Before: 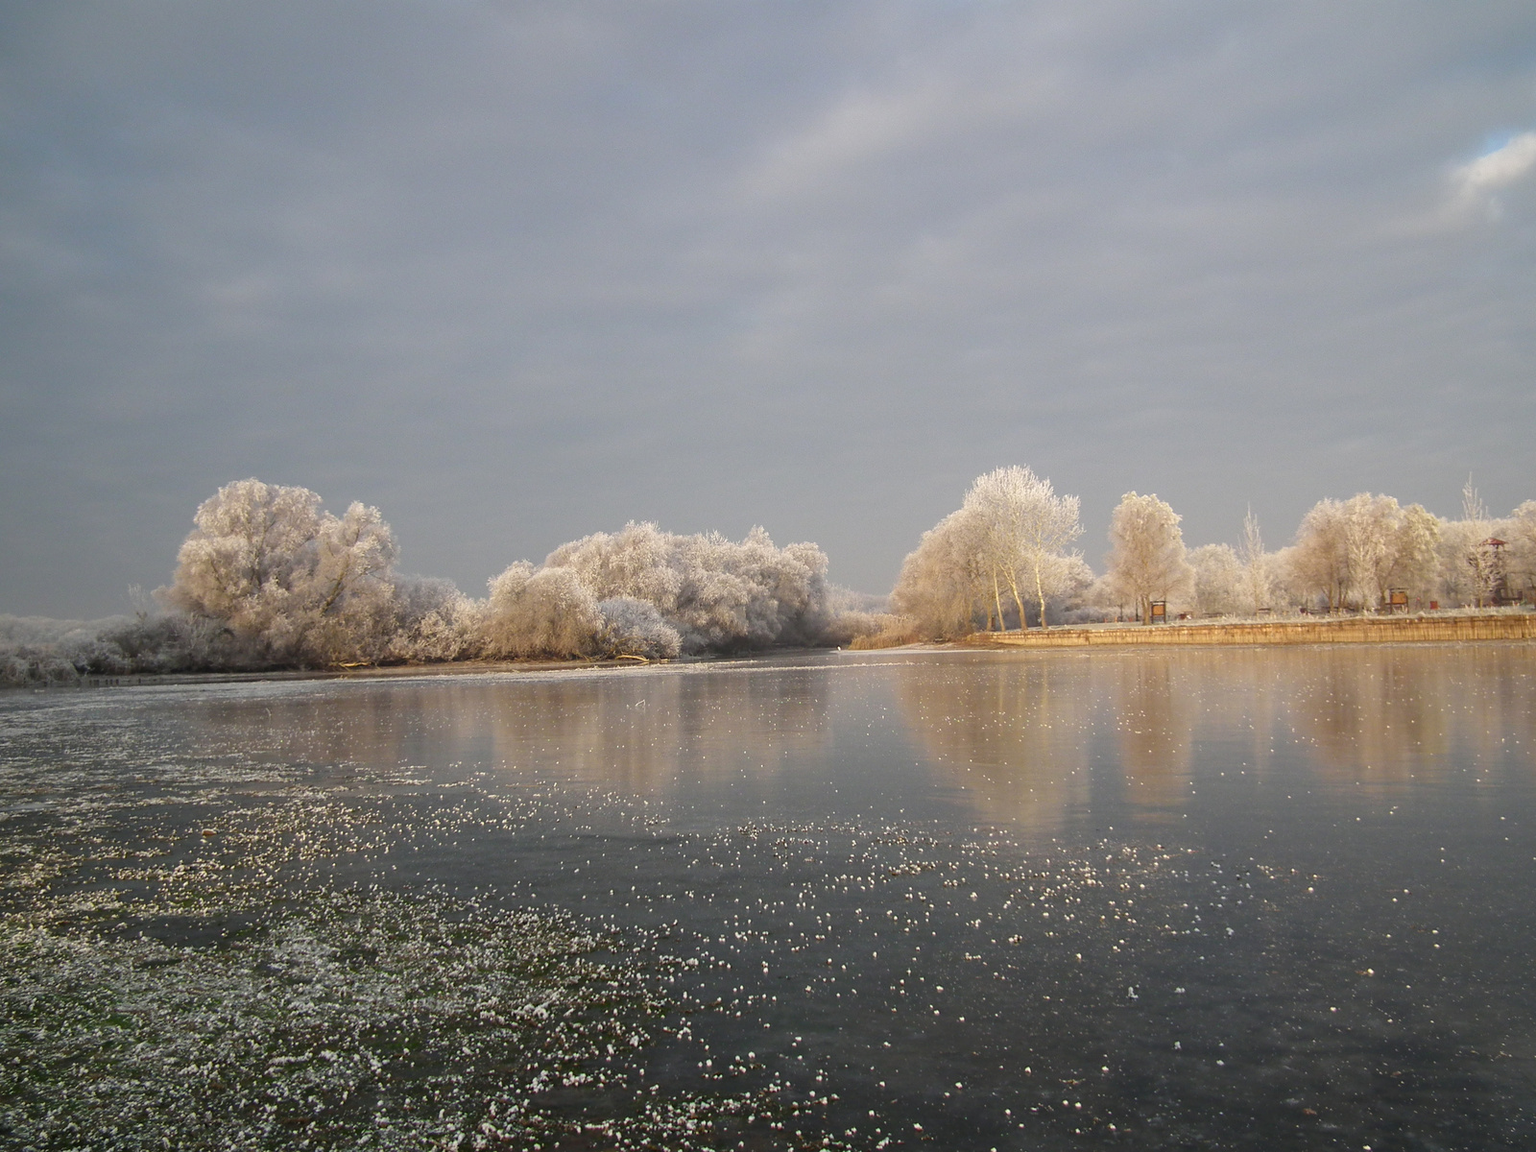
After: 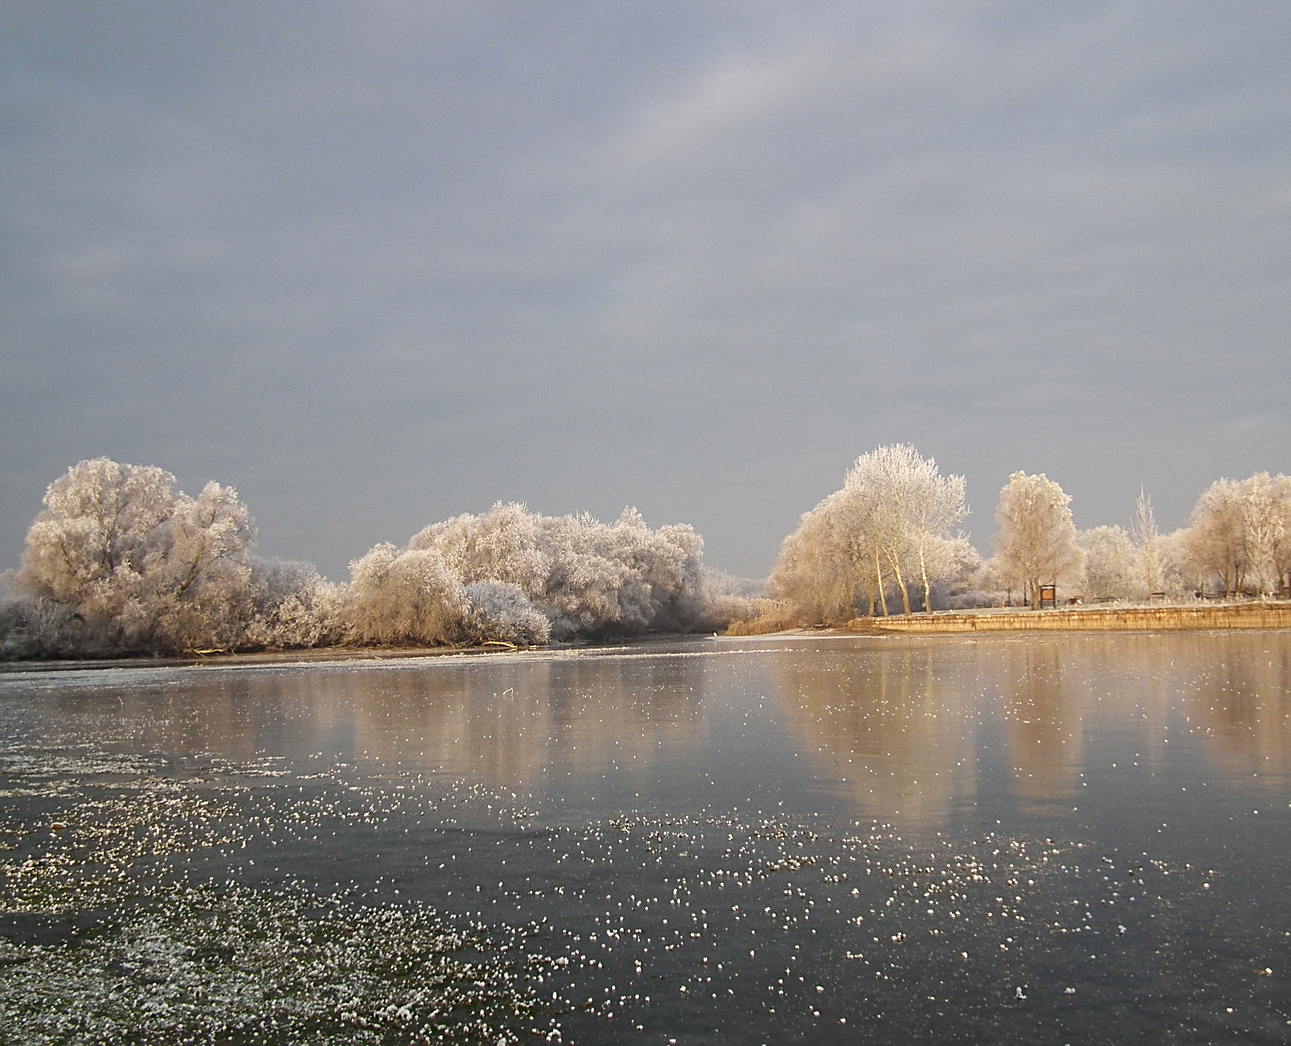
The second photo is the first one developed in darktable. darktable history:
tone curve: curves: ch0 [(0, 0) (0.08, 0.069) (0.4, 0.391) (0.6, 0.609) (0.92, 0.93) (1, 1)], preserve colors none
crop: left 9.972%, top 3.477%, right 9.283%, bottom 9.328%
sharpen: on, module defaults
